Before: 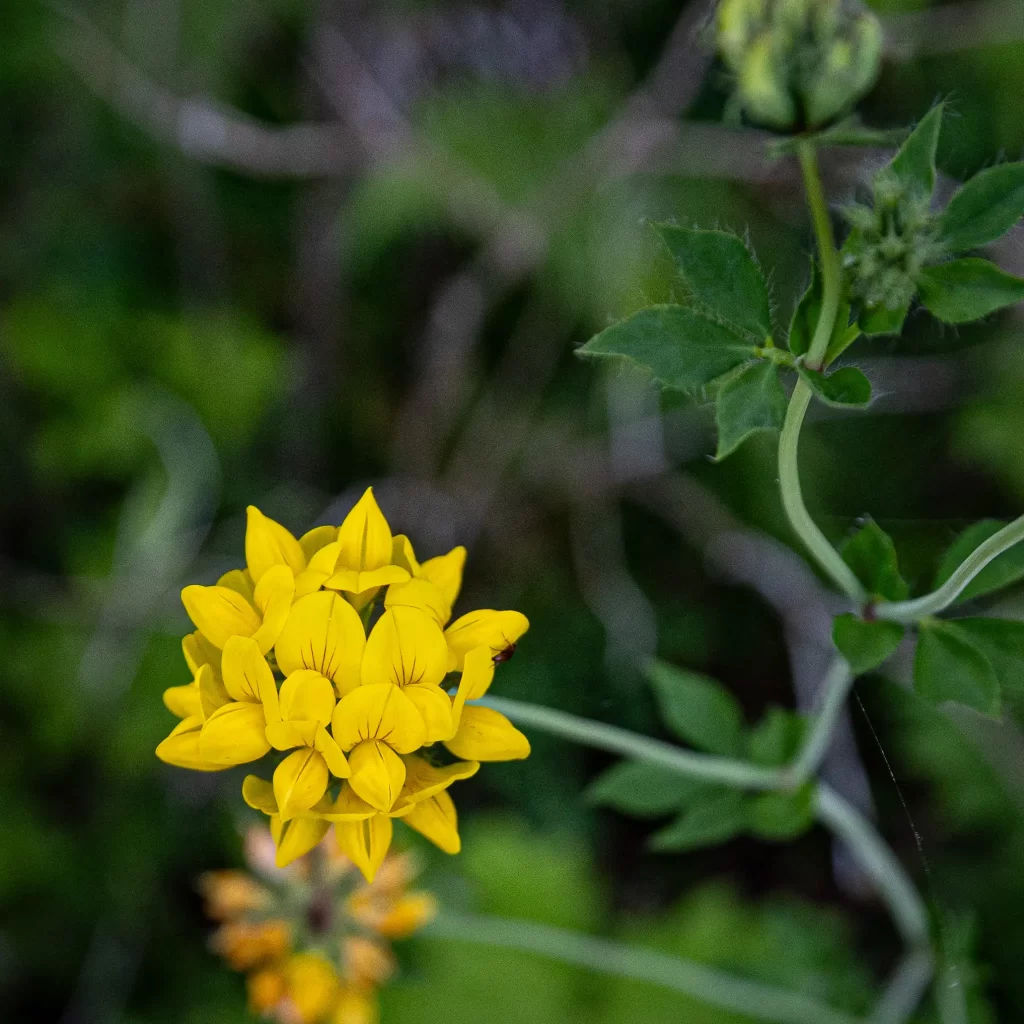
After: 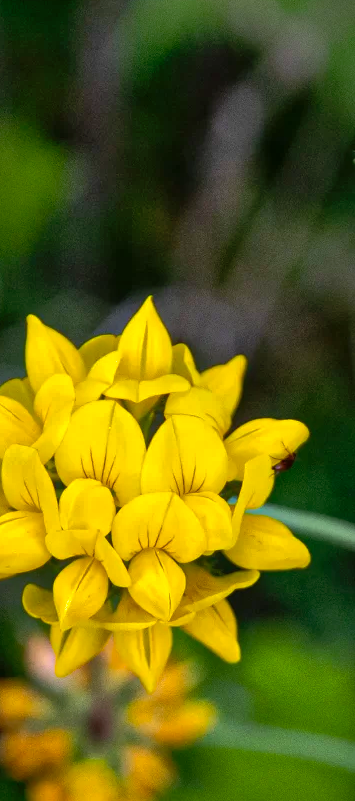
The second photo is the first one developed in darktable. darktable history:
shadows and highlights: on, module defaults
color balance rgb: perceptual saturation grading › global saturation 19.906%, perceptual brilliance grading › highlights 13.404%, perceptual brilliance grading › mid-tones 7.748%, perceptual brilliance grading › shadows -17.9%, global vibrance 20%
crop and rotate: left 21.501%, top 18.728%, right 43.785%, bottom 2.967%
